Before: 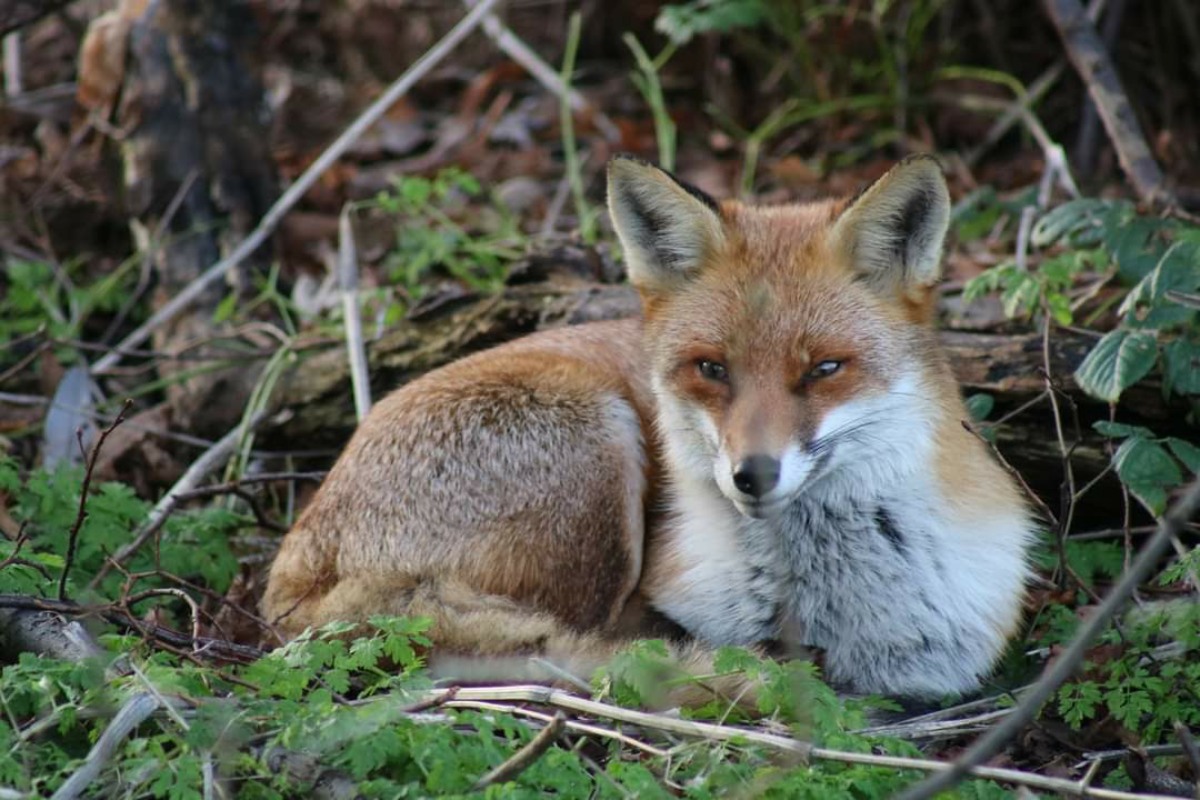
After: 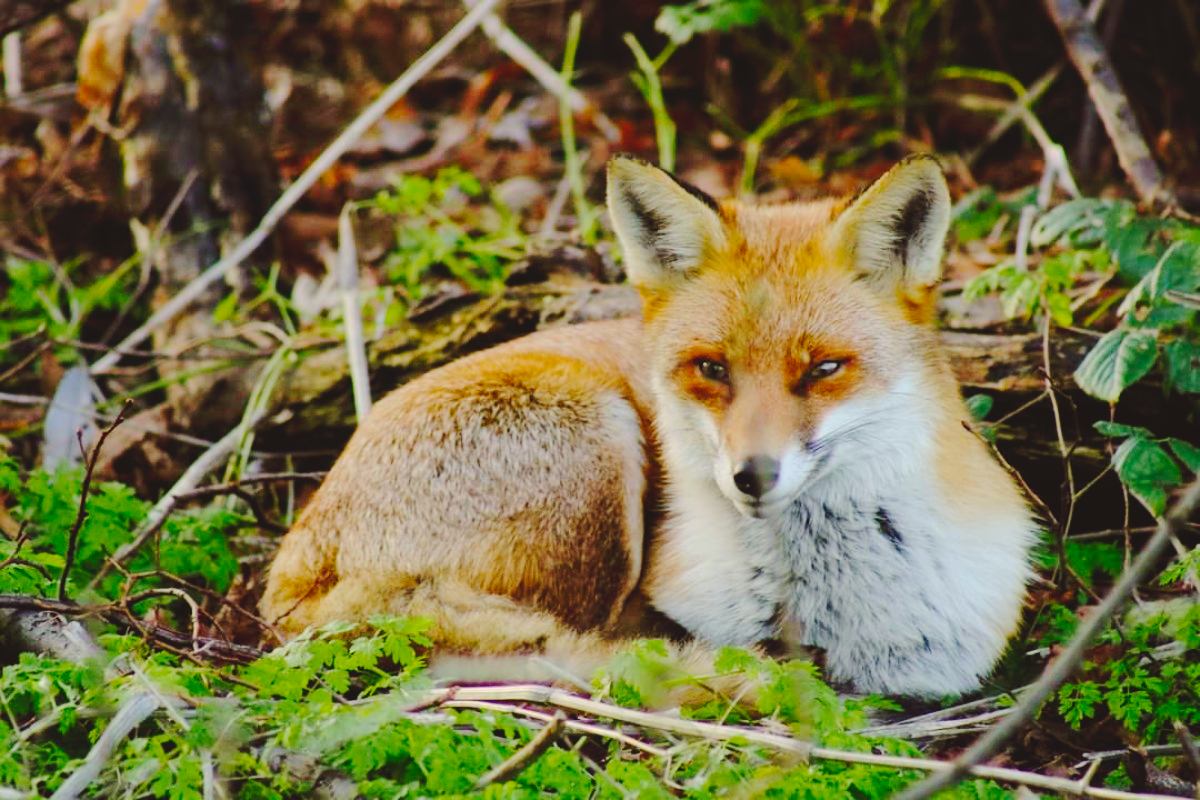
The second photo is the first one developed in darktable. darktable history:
color balance: lift [1.005, 1.002, 0.998, 0.998], gamma [1, 1.021, 1.02, 0.979], gain [0.923, 1.066, 1.056, 0.934]
tone curve: curves: ch0 [(0, 0) (0.003, 0.057) (0.011, 0.061) (0.025, 0.065) (0.044, 0.075) (0.069, 0.082) (0.1, 0.09) (0.136, 0.102) (0.177, 0.145) (0.224, 0.195) (0.277, 0.27) (0.335, 0.374) (0.399, 0.486) (0.468, 0.578) (0.543, 0.652) (0.623, 0.717) (0.709, 0.778) (0.801, 0.837) (0.898, 0.909) (1, 1)], preserve colors none
color balance rgb: perceptual saturation grading › global saturation 25%, perceptual brilliance grading › mid-tones 10%, perceptual brilliance grading › shadows 15%, global vibrance 20%
rotate and perspective: automatic cropping off
